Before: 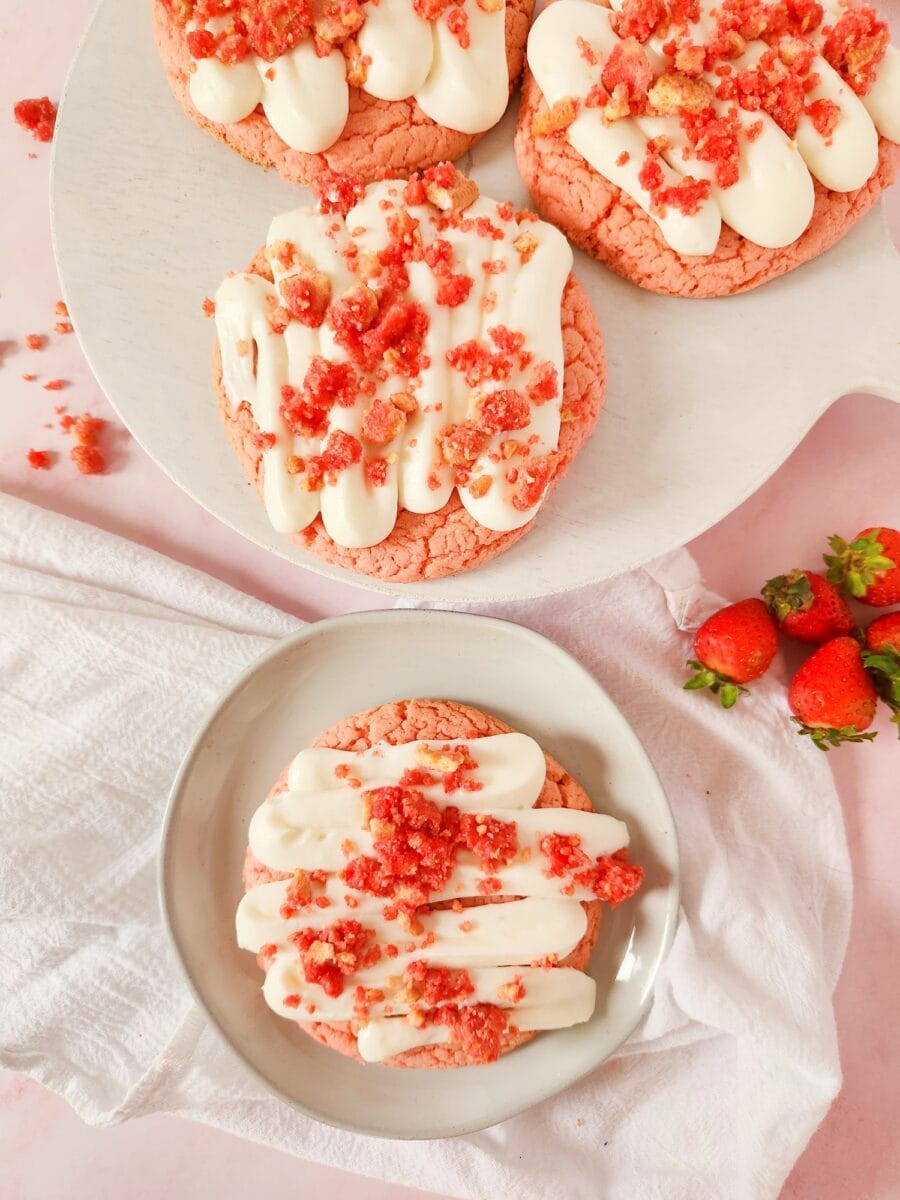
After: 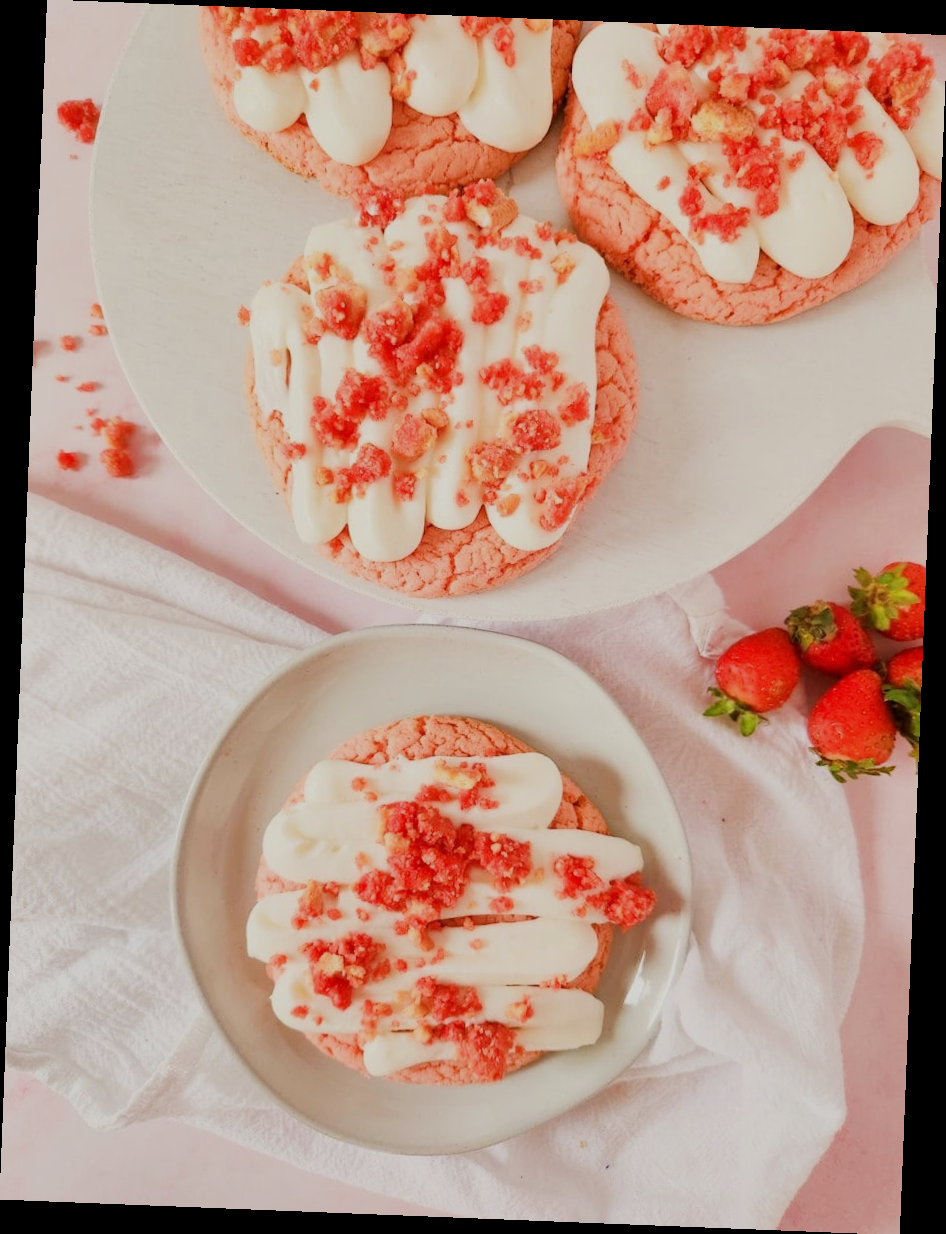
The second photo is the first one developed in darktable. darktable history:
filmic rgb: black relative exposure -7.65 EV, white relative exposure 4.56 EV, hardness 3.61
rotate and perspective: rotation 2.27°, automatic cropping off
